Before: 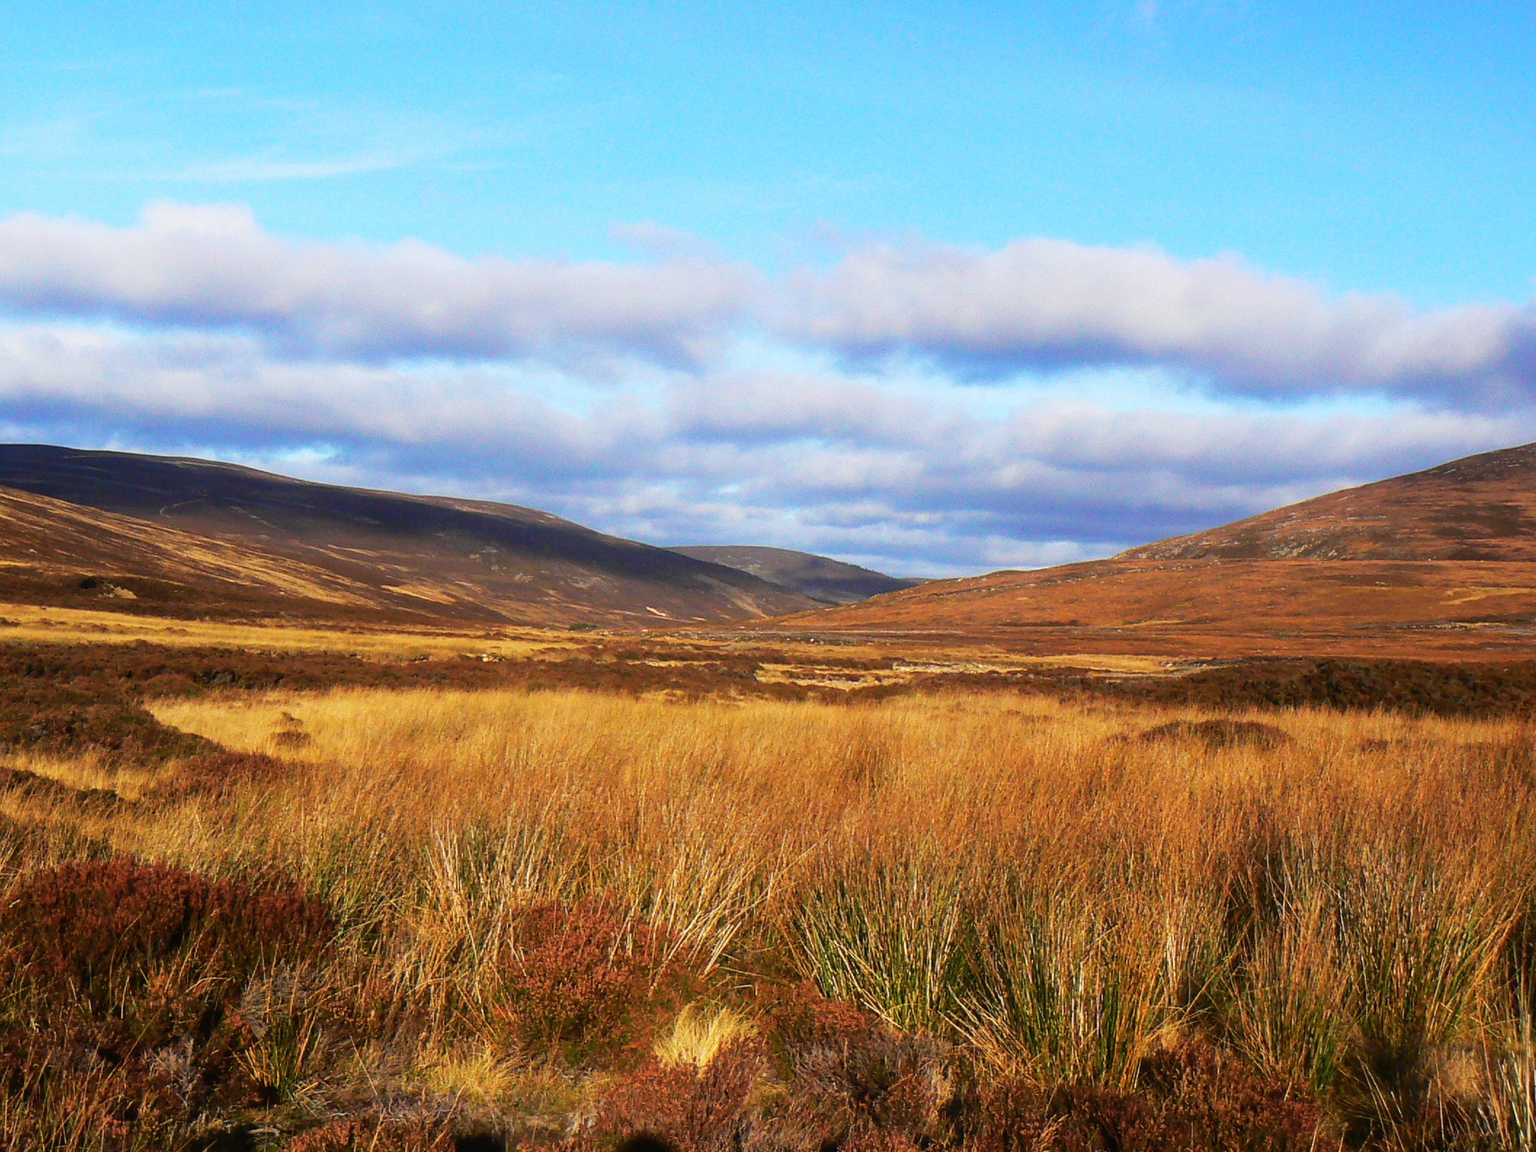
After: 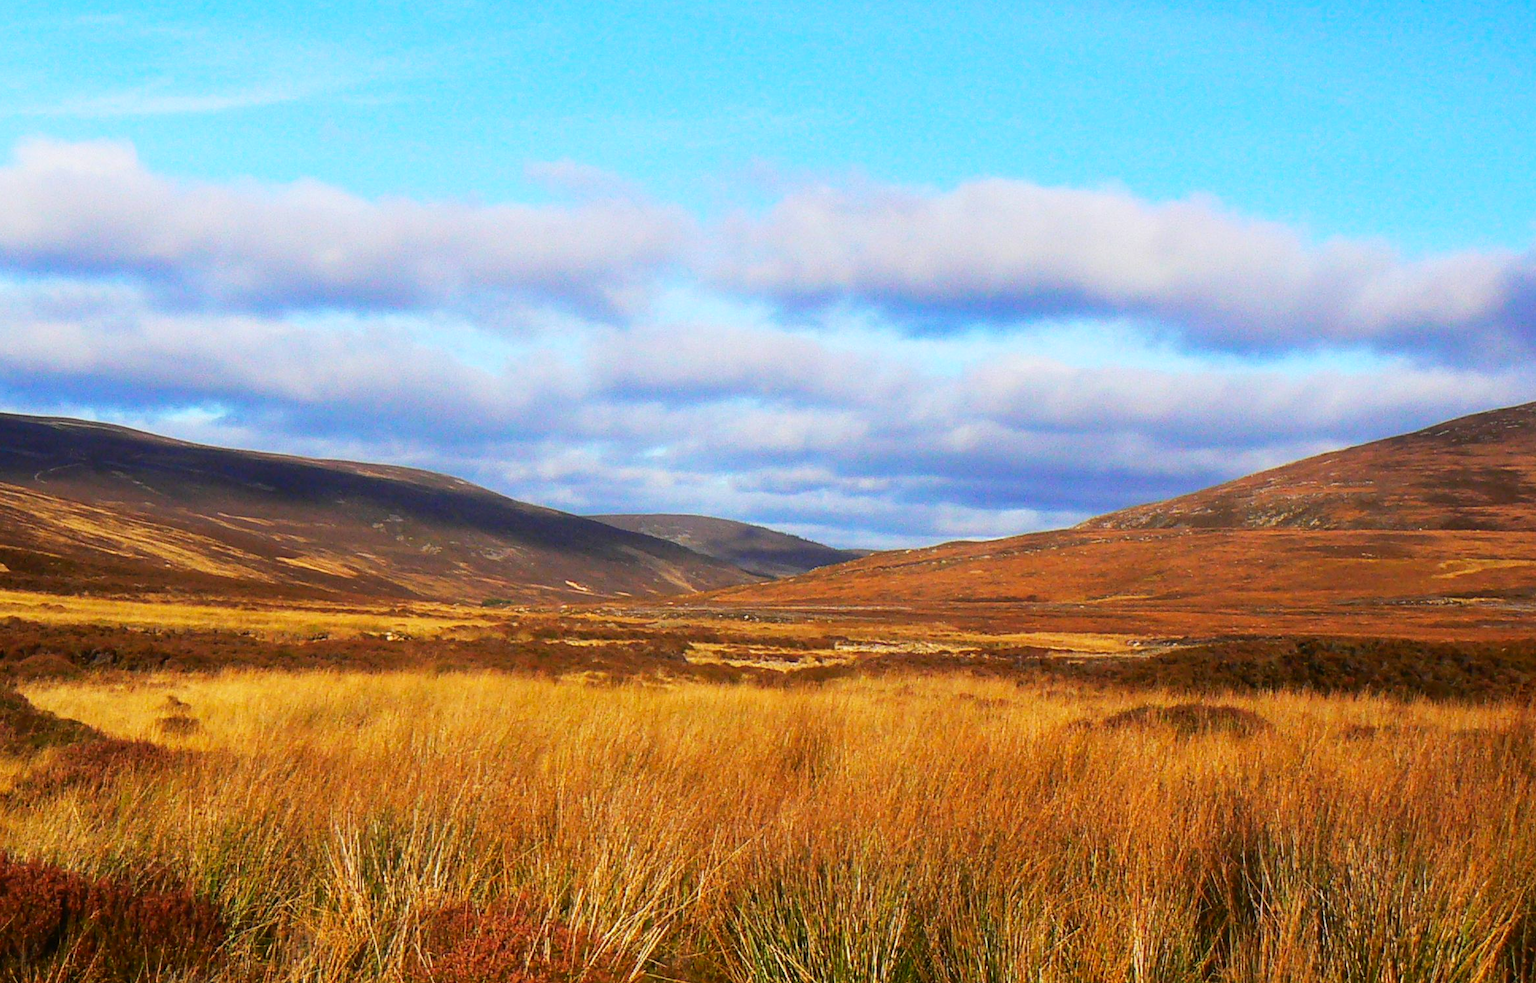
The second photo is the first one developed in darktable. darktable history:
color calibration: illuminant same as pipeline (D50), adaptation XYZ, x 0.347, y 0.358, temperature 5020.9 K, saturation algorithm version 1 (2020)
contrast brightness saturation: contrast 0.037, saturation 0.164
crop: left 8.373%, top 6.557%, bottom 15.243%
